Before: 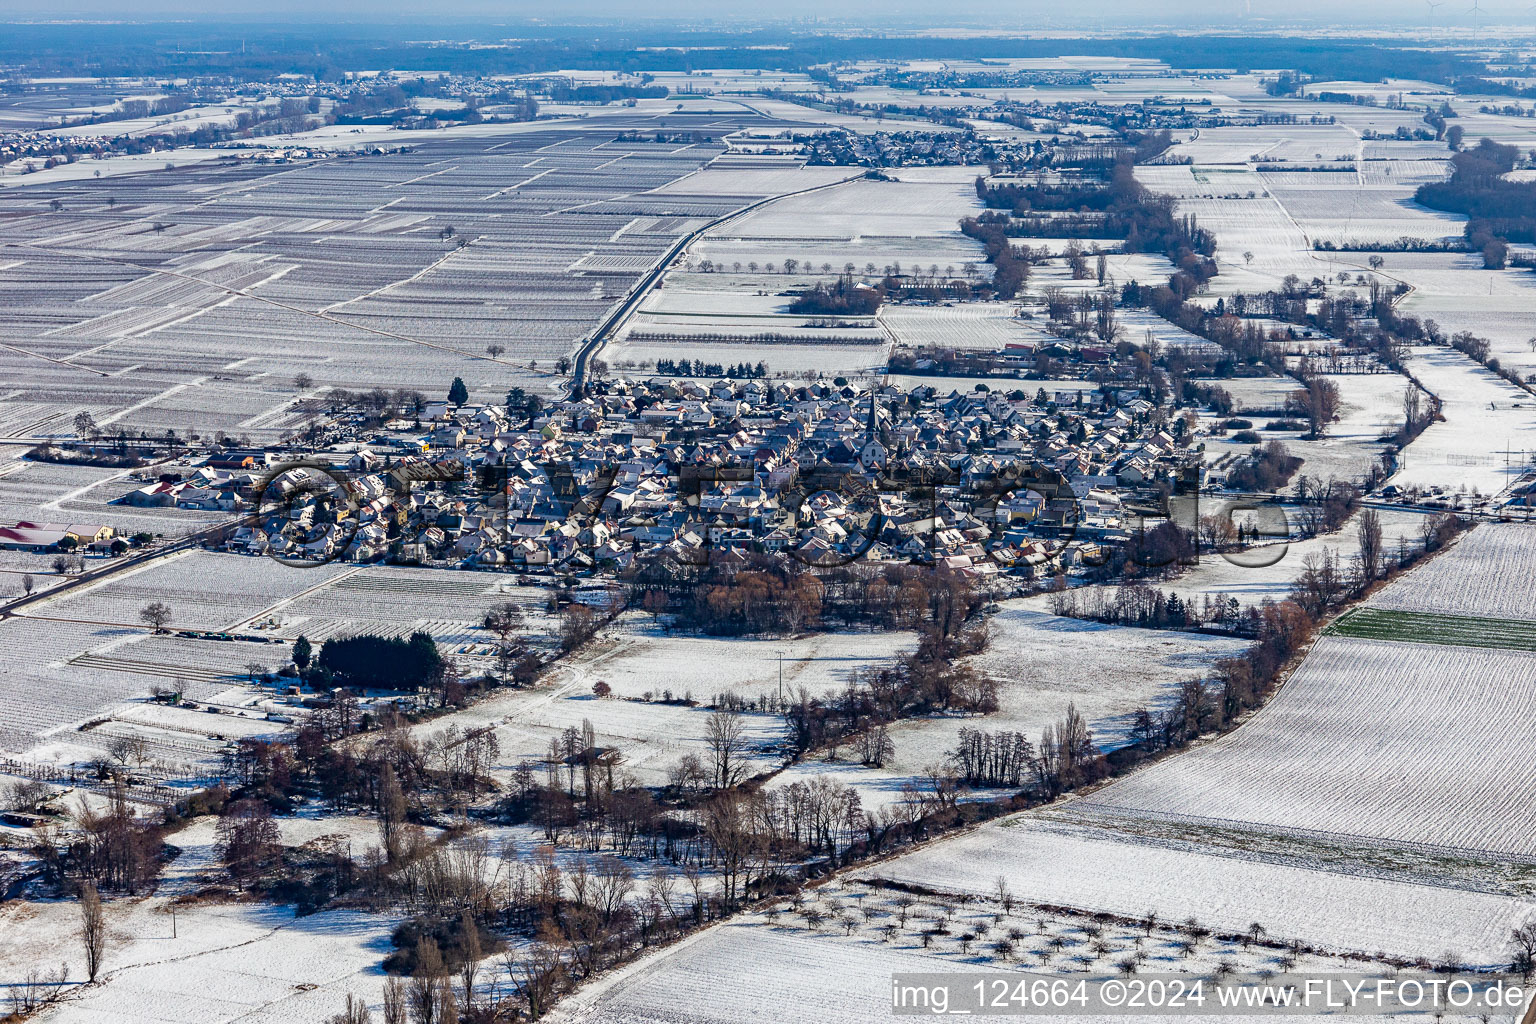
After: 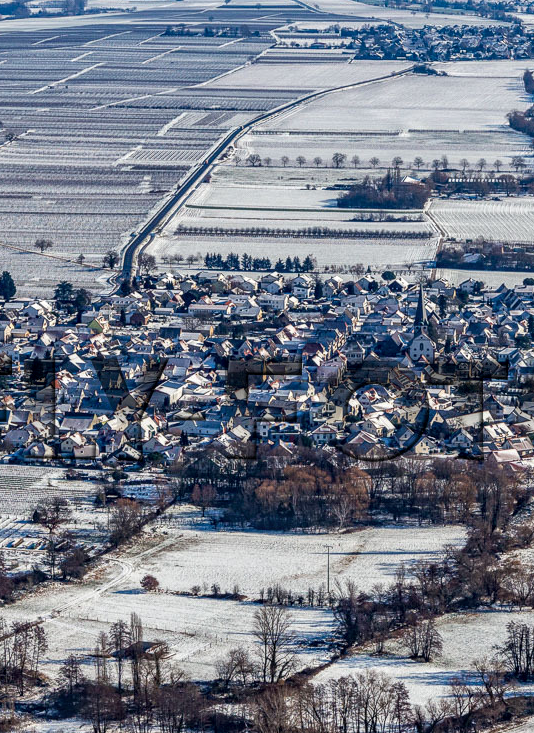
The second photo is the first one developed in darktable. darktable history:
local contrast: on, module defaults
crop and rotate: left 29.46%, top 10.405%, right 35.724%, bottom 17.979%
